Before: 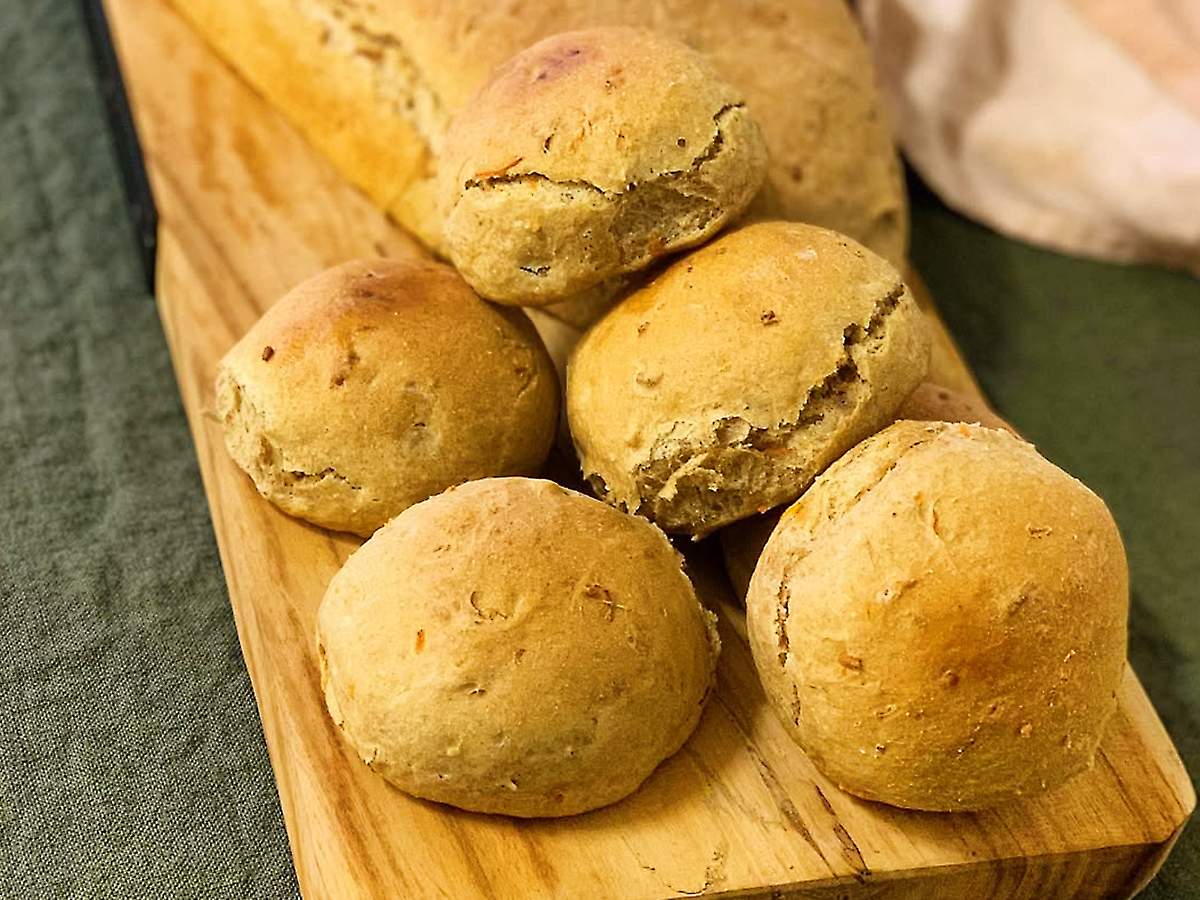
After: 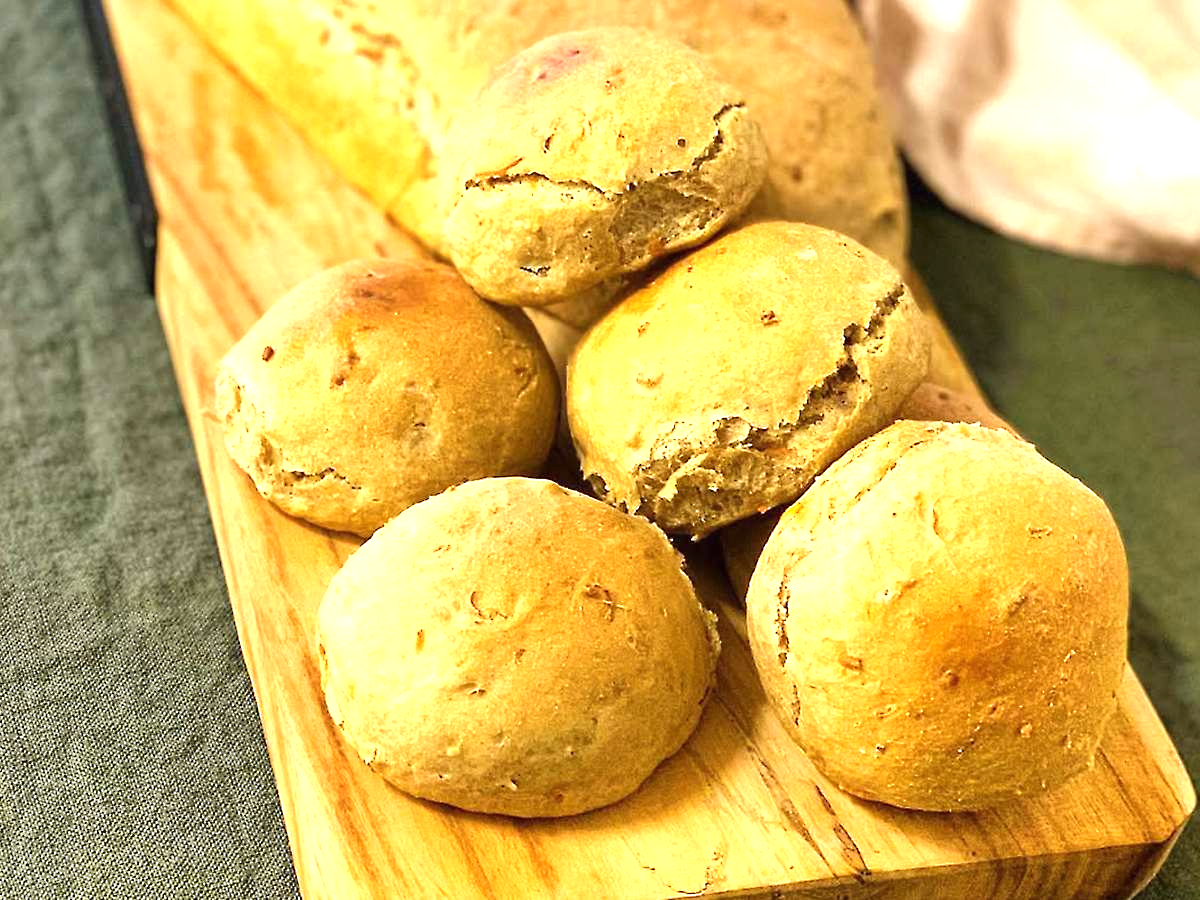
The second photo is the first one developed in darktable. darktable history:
exposure: black level correction 0, exposure 0.951 EV, compensate exposure bias true, compensate highlight preservation false
